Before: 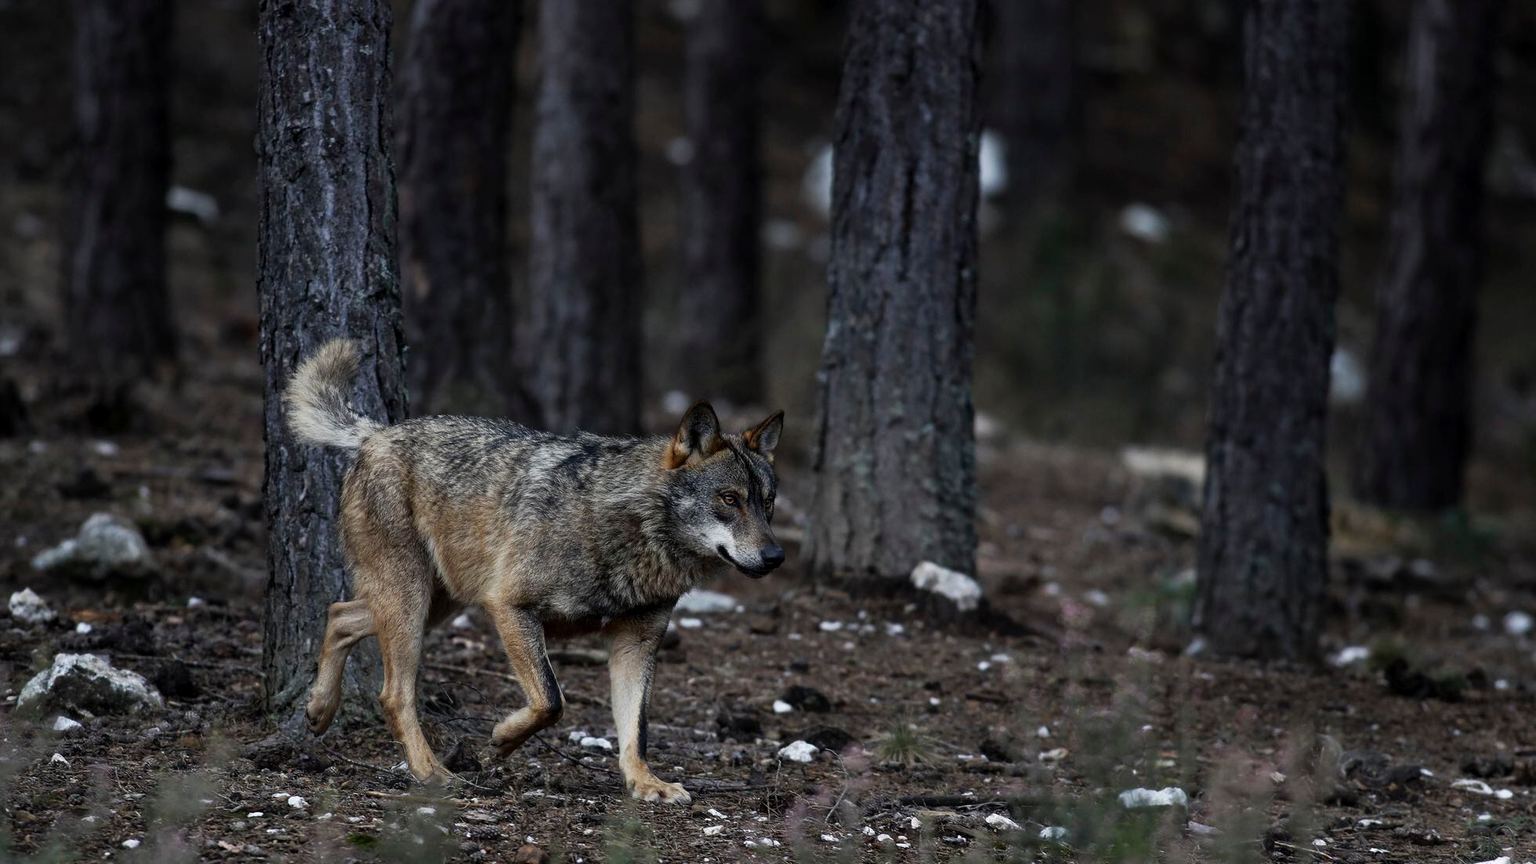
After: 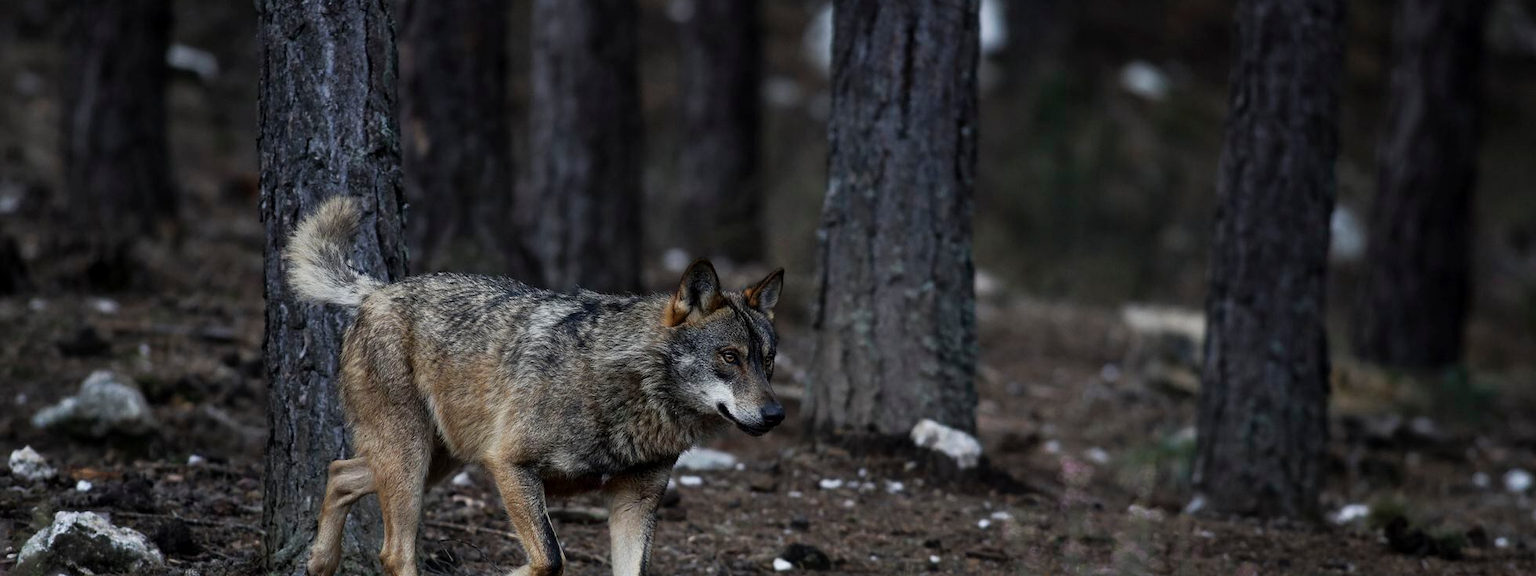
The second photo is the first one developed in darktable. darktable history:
crop: top 16.511%, bottom 16.734%
